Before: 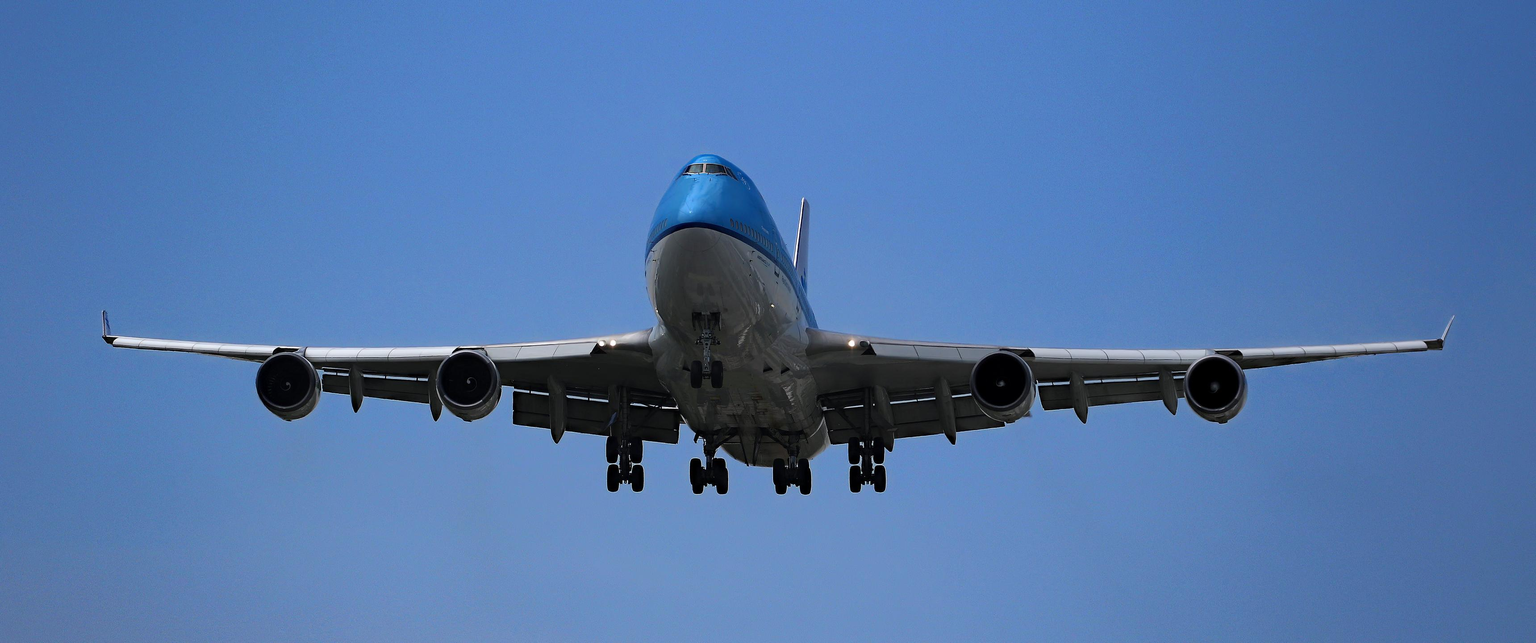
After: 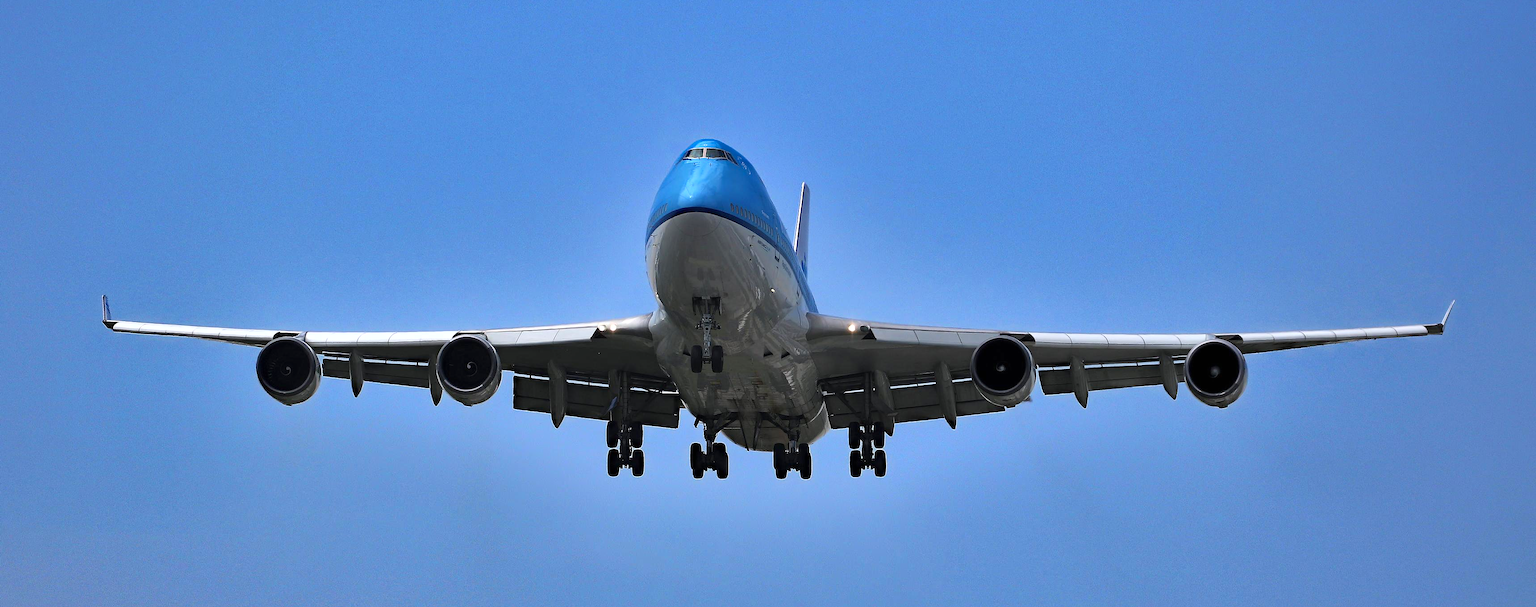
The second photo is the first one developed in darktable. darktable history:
crop and rotate: top 2.479%, bottom 3.018%
shadows and highlights: radius 108.52, shadows 40.68, highlights -72.88, low approximation 0.01, soften with gaussian
exposure: black level correction 0, exposure 0.7 EV, compensate exposure bias true, compensate highlight preservation false
